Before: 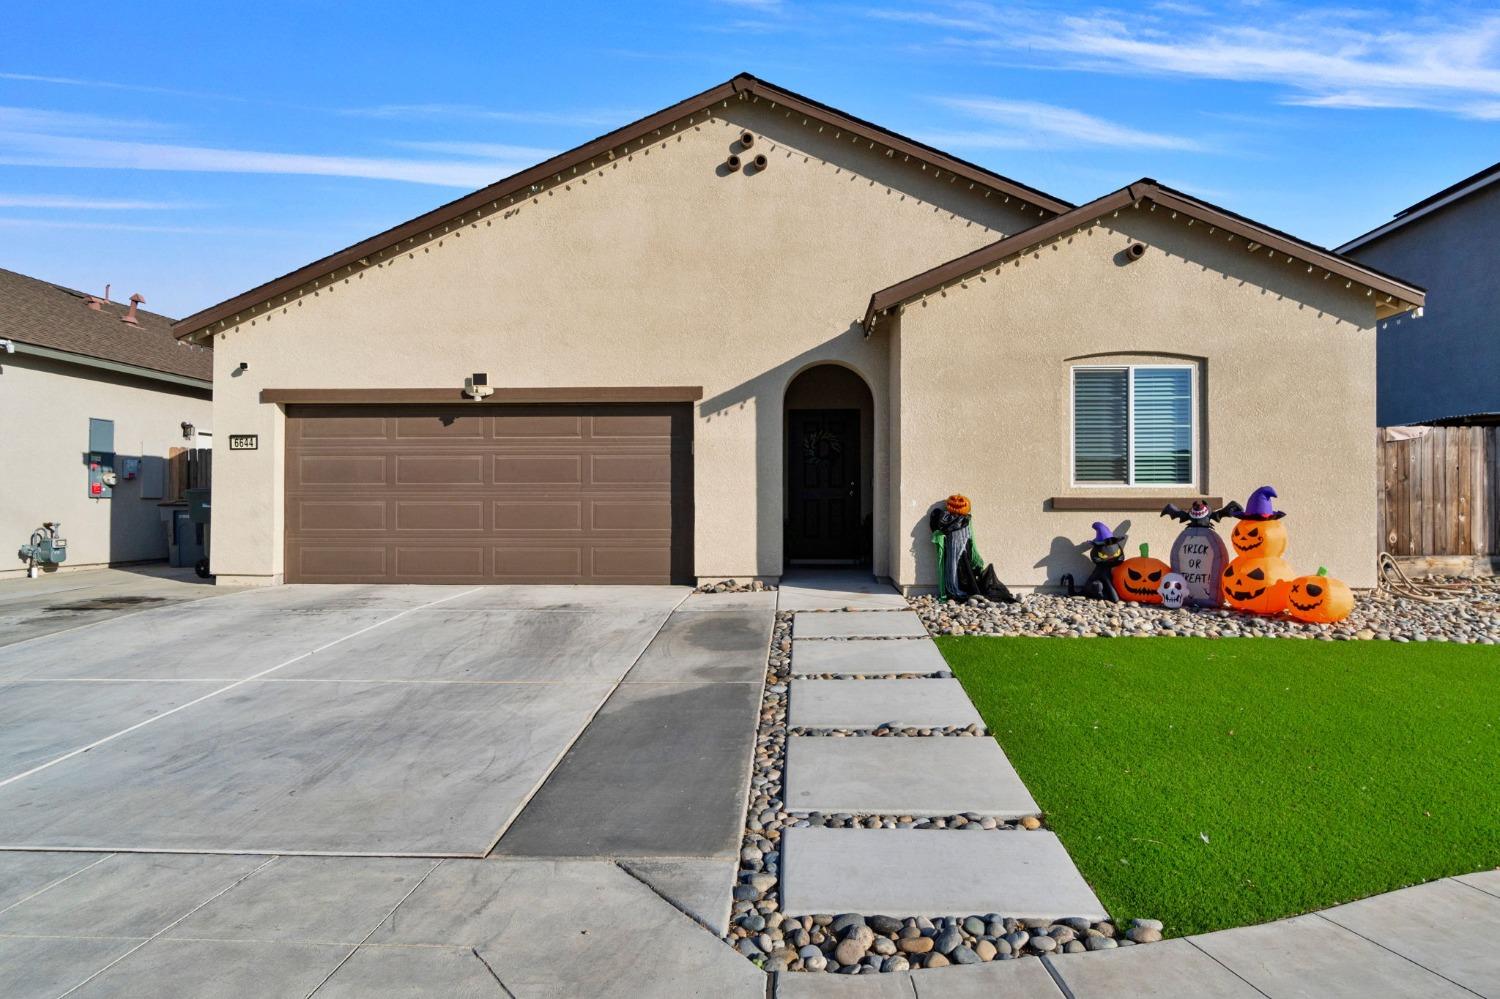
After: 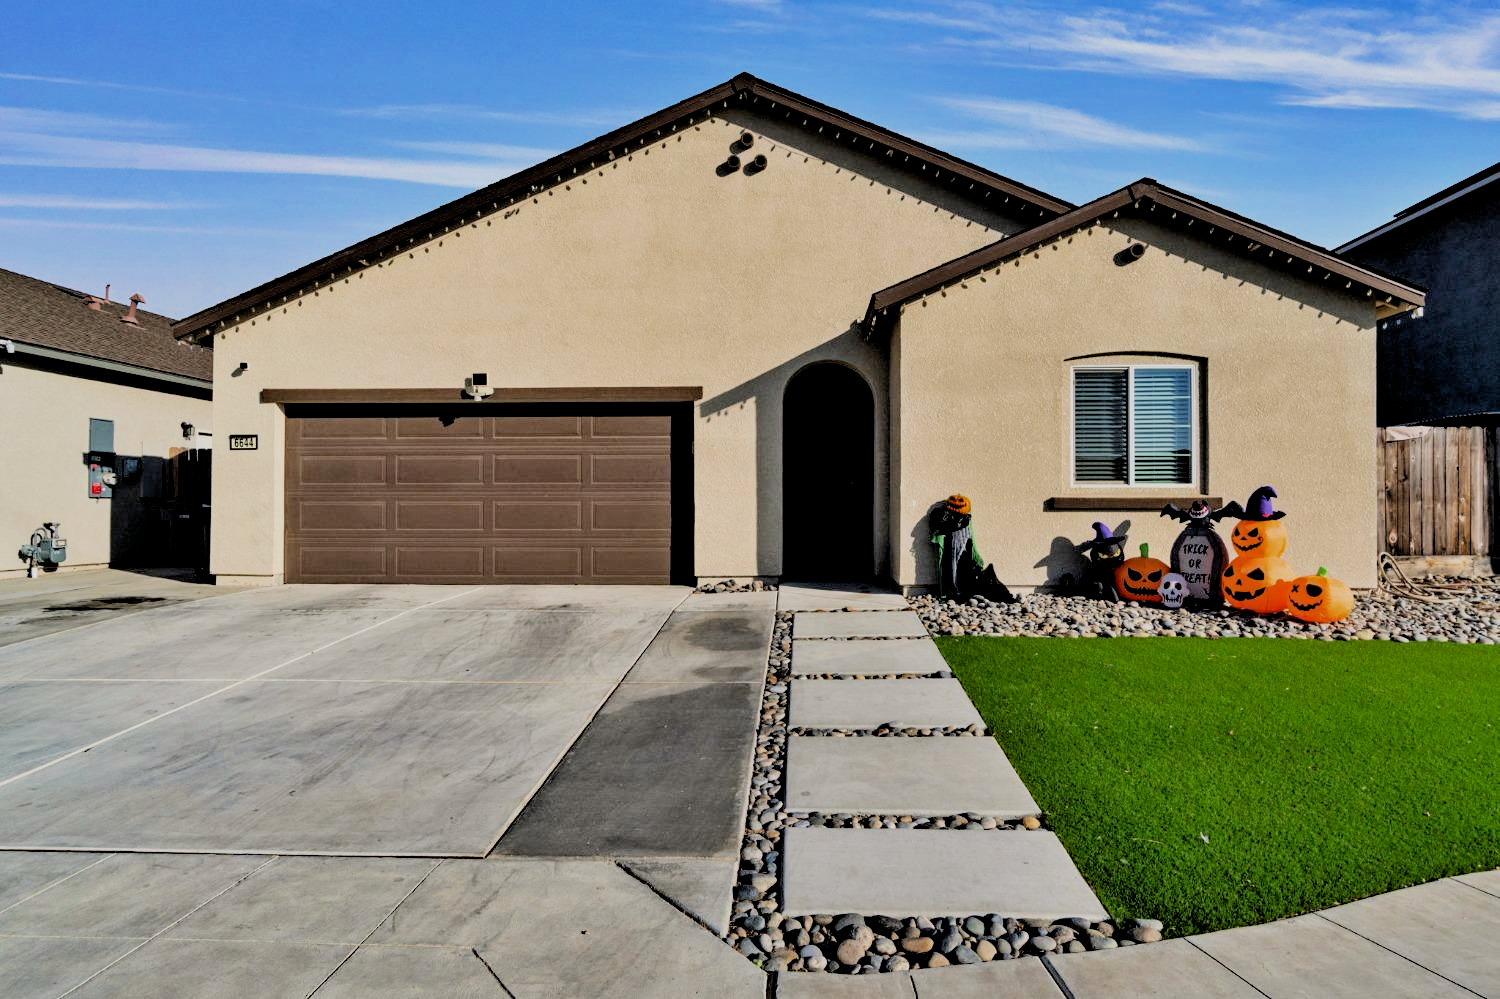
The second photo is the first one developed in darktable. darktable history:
filmic rgb: black relative exposure -7.65 EV, white relative exposure 4.56 EV, hardness 3.61, contrast 1.106
rgb levels: levels [[0.034, 0.472, 0.904], [0, 0.5, 1], [0, 0.5, 1]]
haze removal: strength 0.29, distance 0.25, compatibility mode true, adaptive false
